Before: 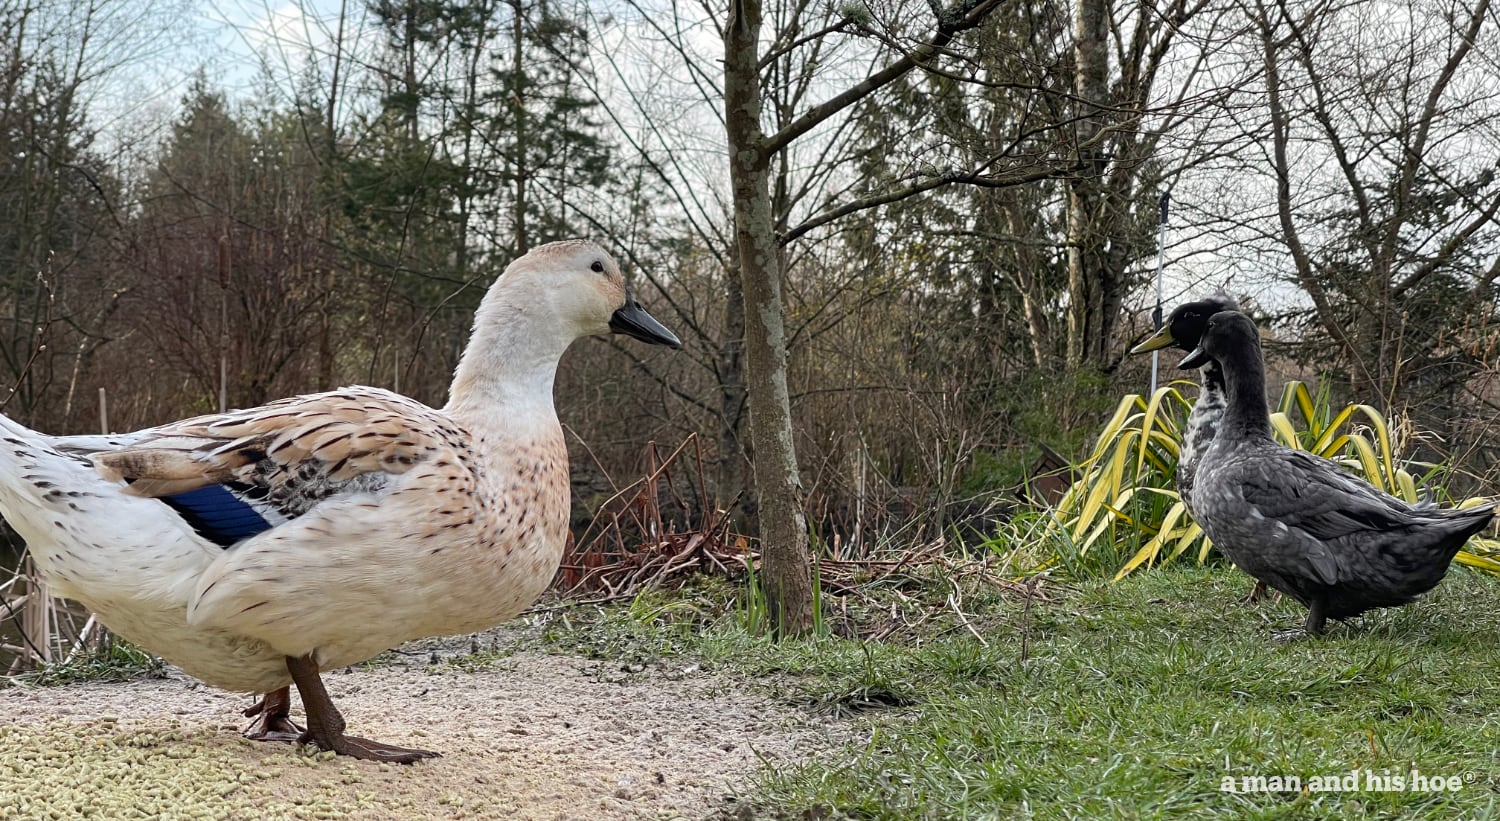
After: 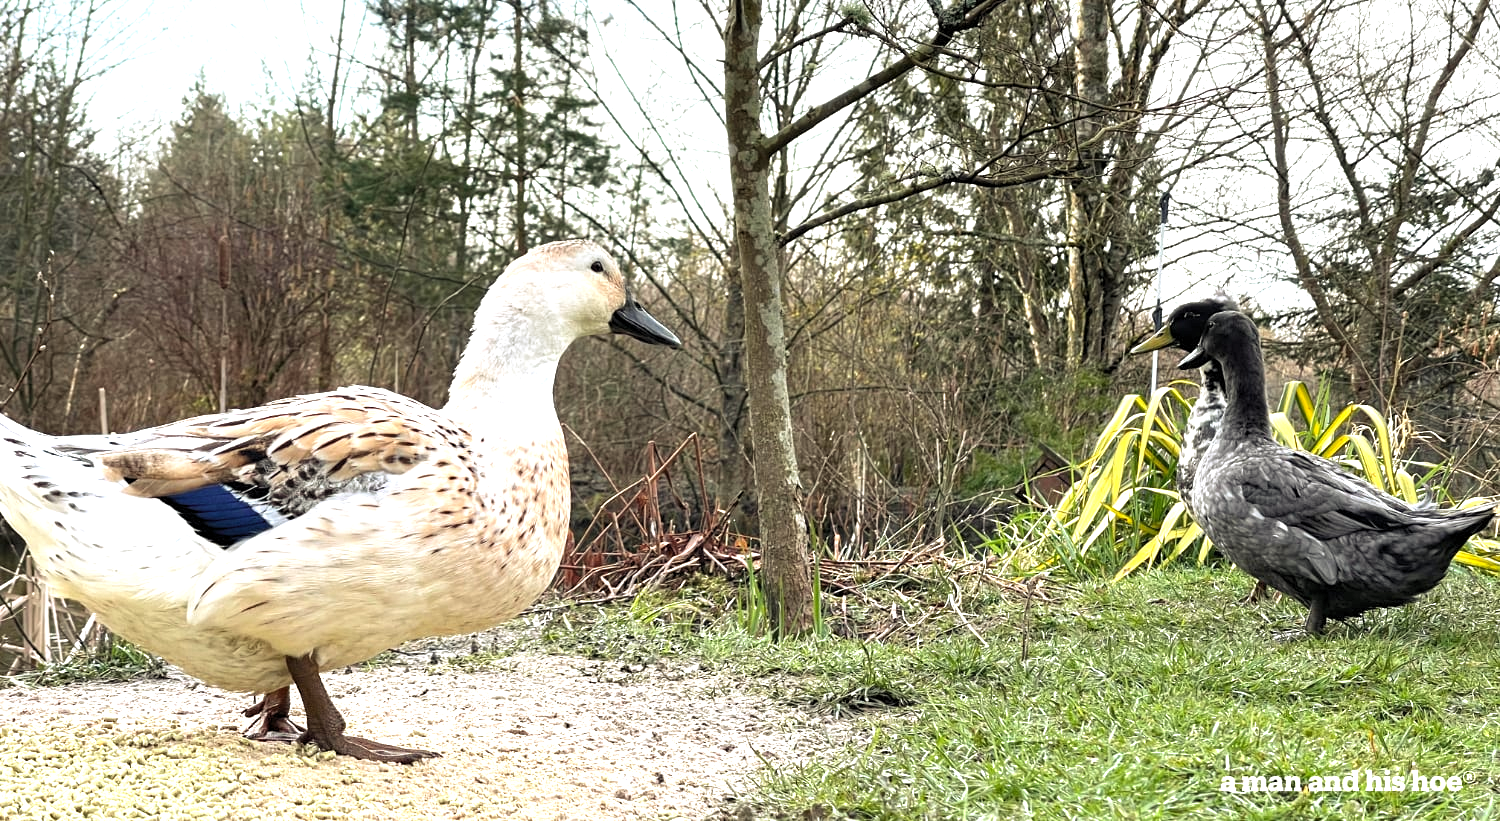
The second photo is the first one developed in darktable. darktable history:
rgb curve: curves: ch2 [(0, 0) (0.567, 0.512) (1, 1)], mode RGB, independent channels
levels: levels [0.026, 0.507, 0.987]
exposure: black level correction 0, exposure 1.2 EV, compensate exposure bias true, compensate highlight preservation false
